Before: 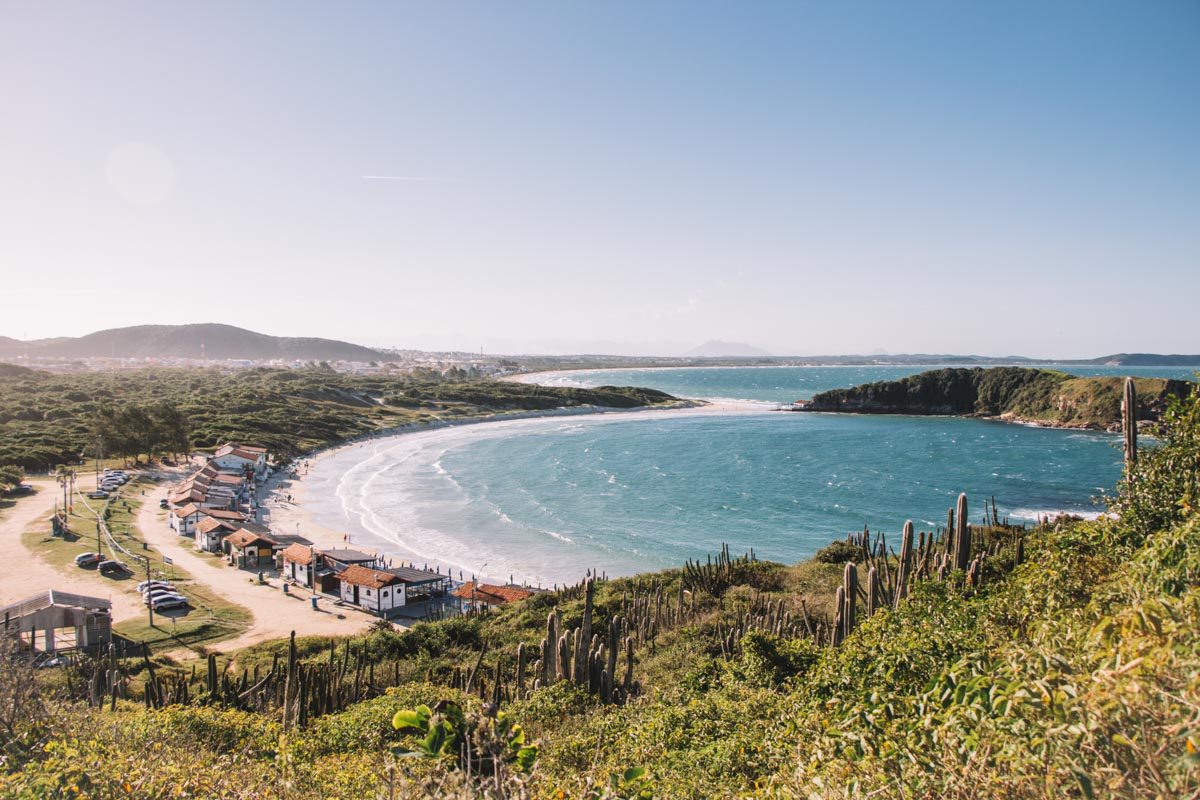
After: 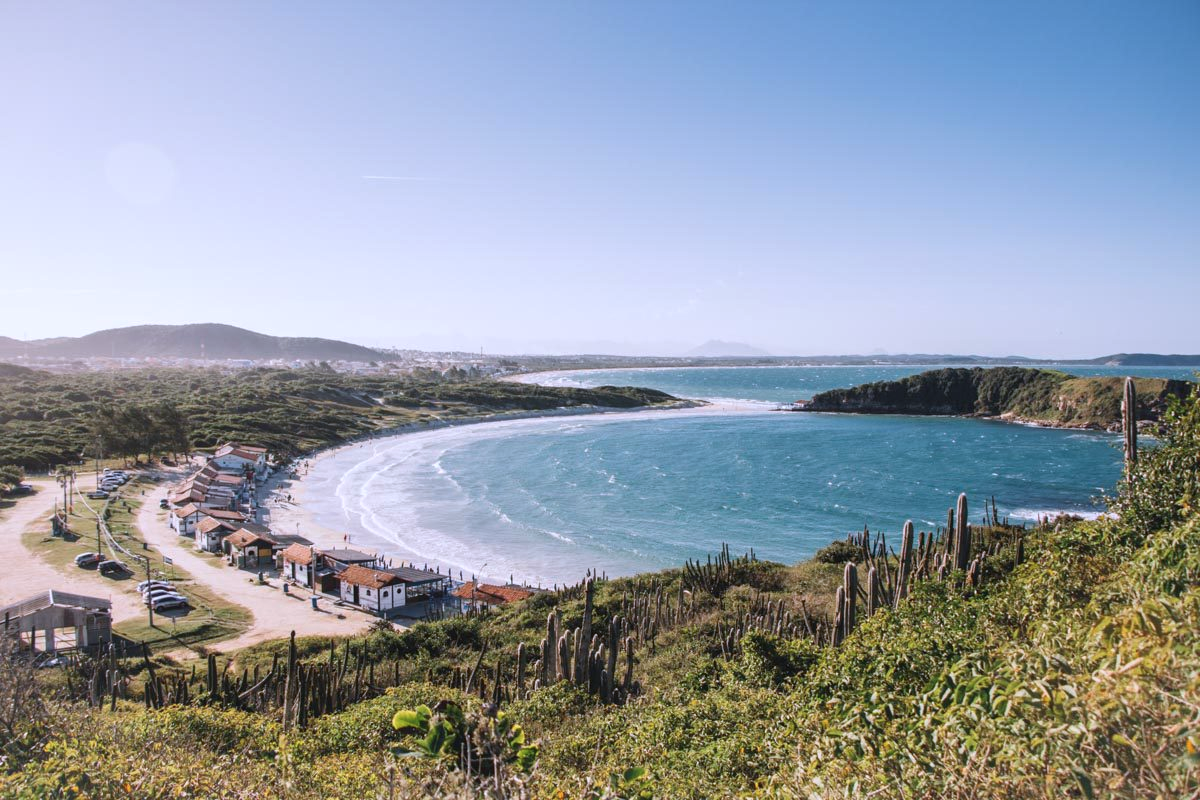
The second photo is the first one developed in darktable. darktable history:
base curve: curves: ch0 [(0, 0) (0.303, 0.277) (1, 1)]
color calibration: illuminant as shot in camera, x 0.366, y 0.378, temperature 4425.7 K, saturation algorithm version 1 (2020)
